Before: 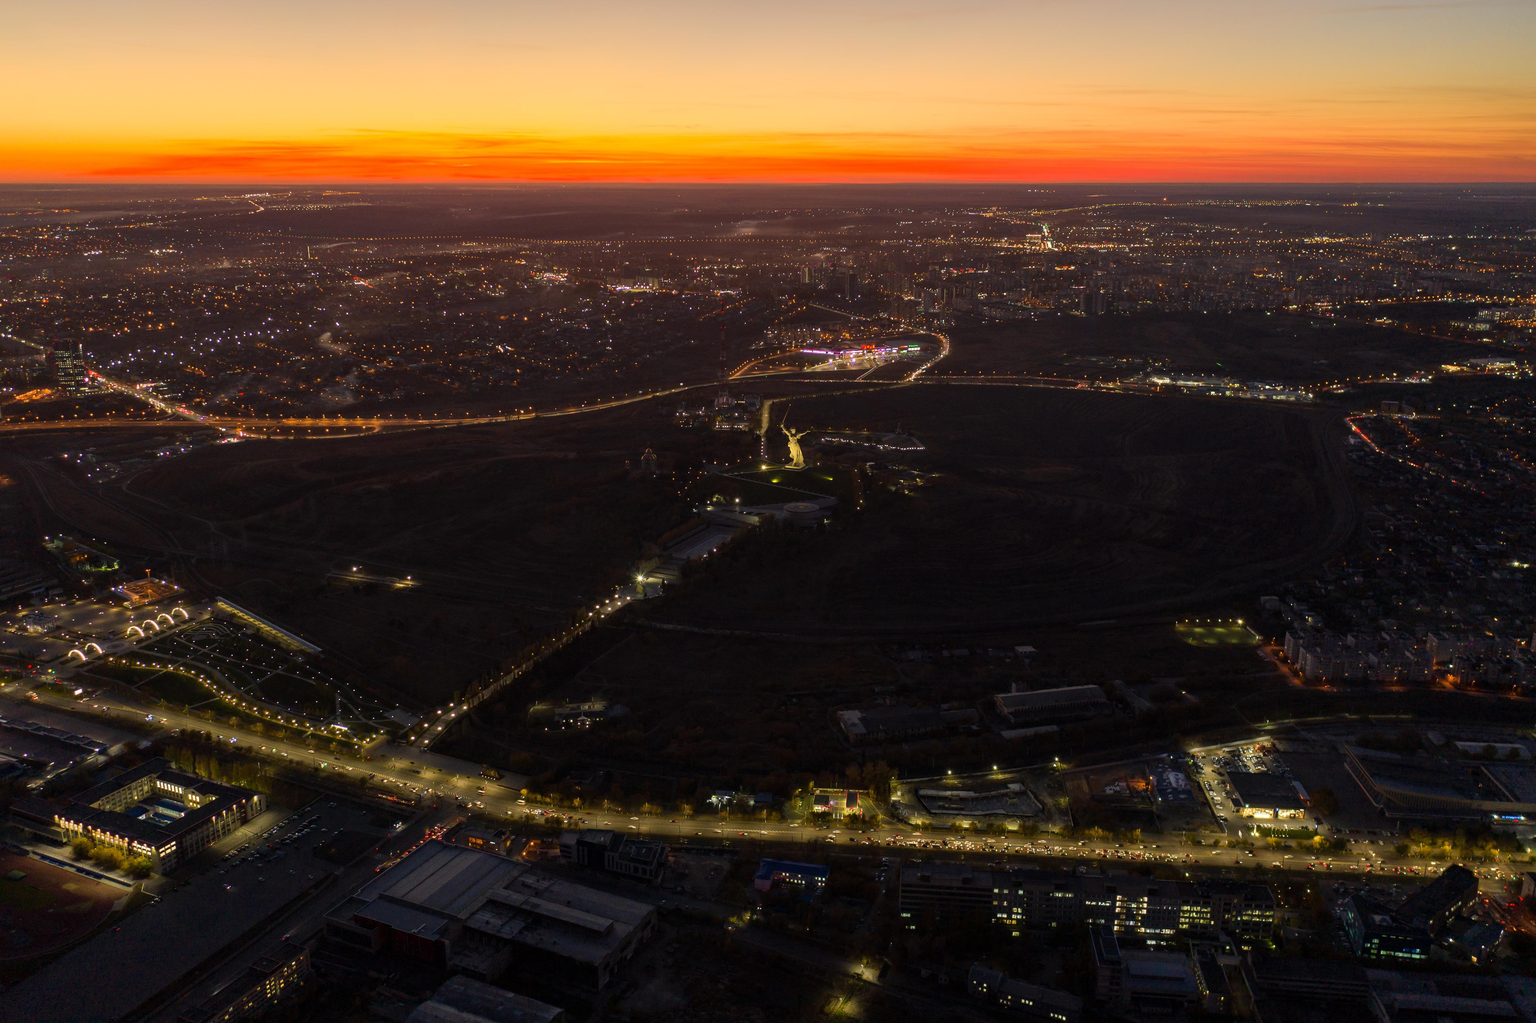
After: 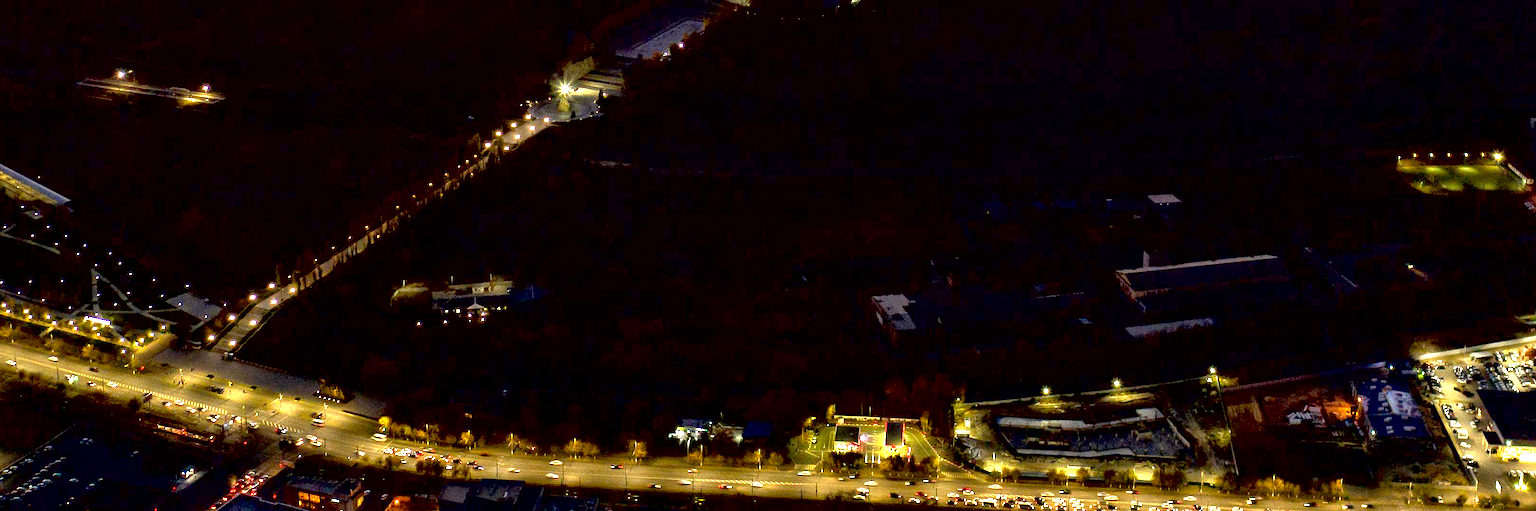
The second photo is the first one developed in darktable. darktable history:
crop: left 18.05%, top 50.966%, right 17.643%, bottom 16.886%
local contrast: mode bilateral grid, contrast 21, coarseness 50, detail 150%, midtone range 0.2
exposure: black level correction 0.011, exposure 1.085 EV, compensate exposure bias true, compensate highlight preservation false
